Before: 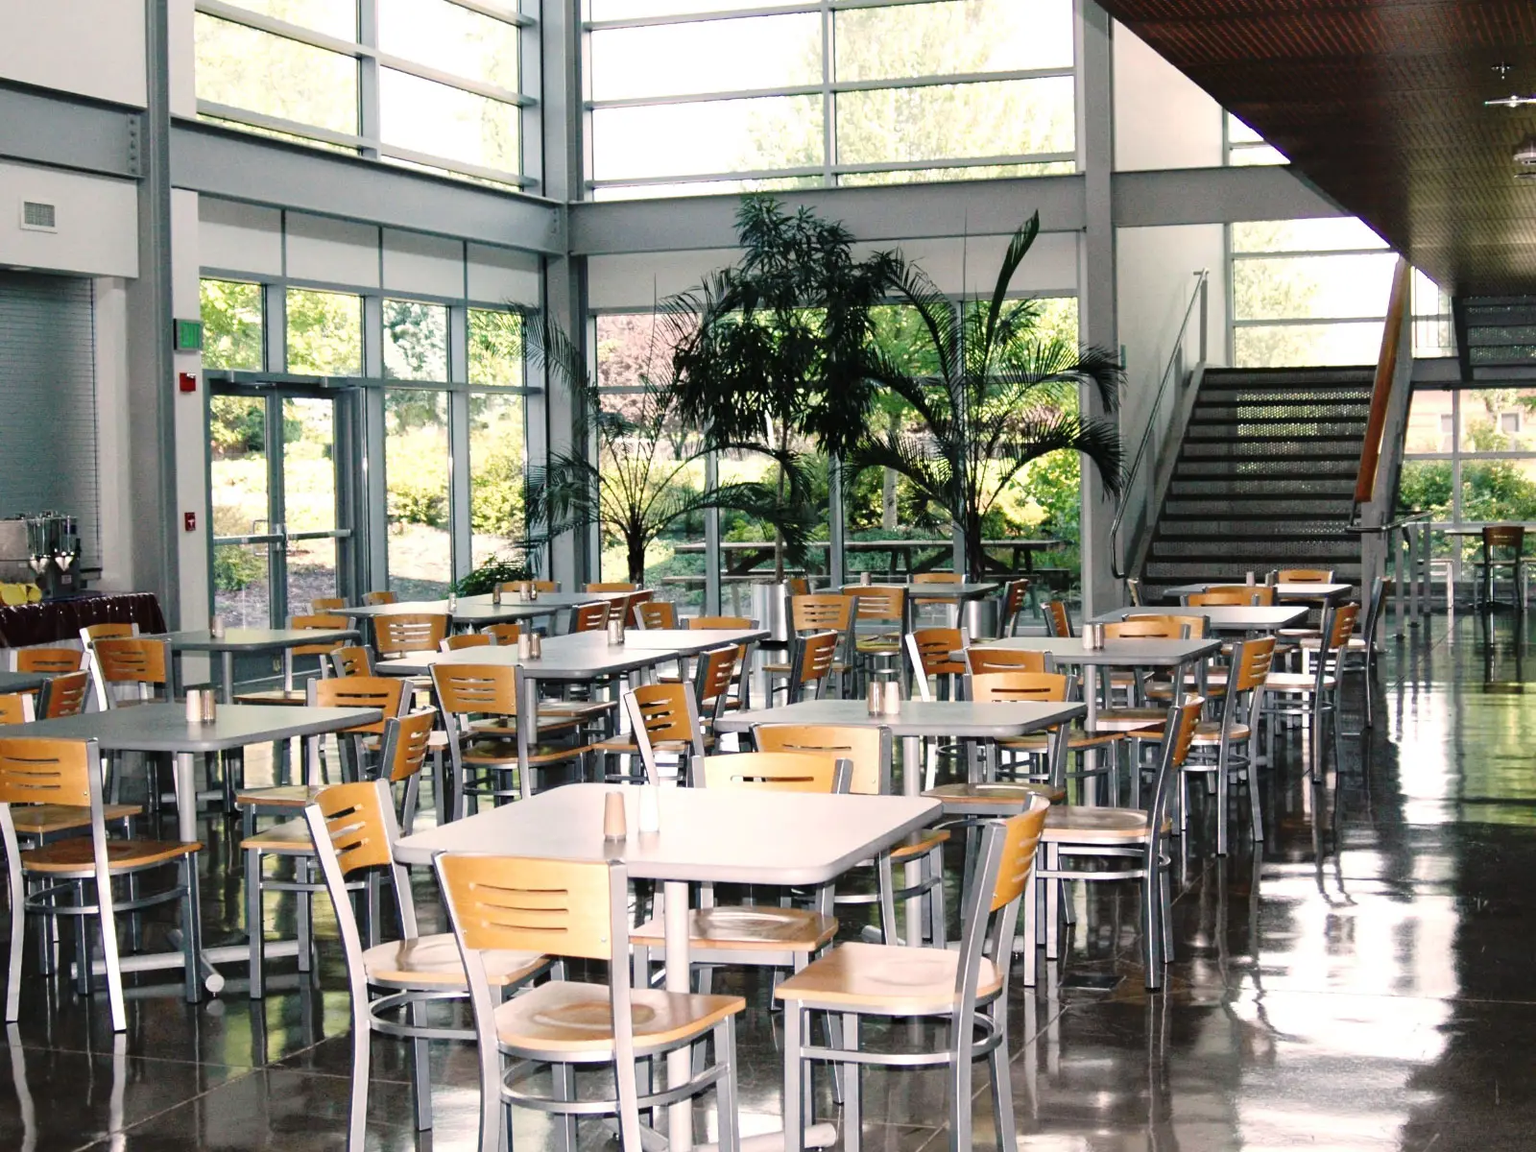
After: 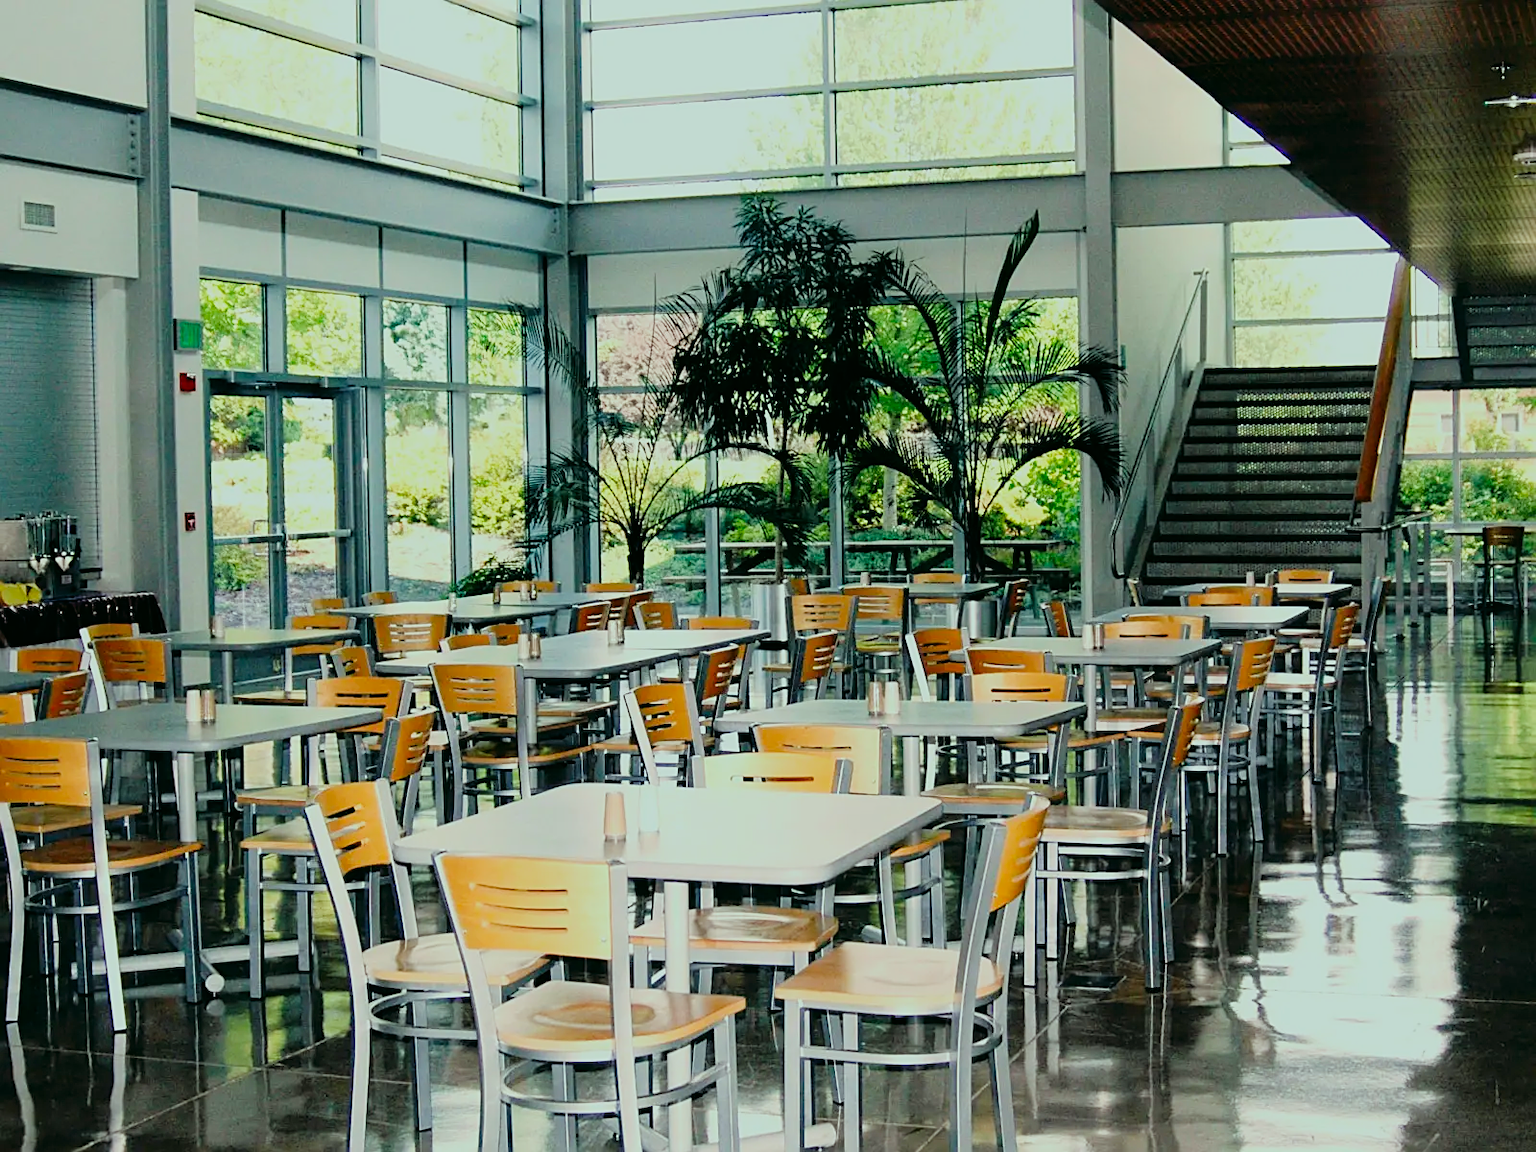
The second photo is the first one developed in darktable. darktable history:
sharpen: on, module defaults
filmic rgb: black relative exposure -7.65 EV, white relative exposure 4.56 EV, hardness 3.61
color correction: highlights a* -7.33, highlights b* 1.26, shadows a* -3.55, saturation 1.4
